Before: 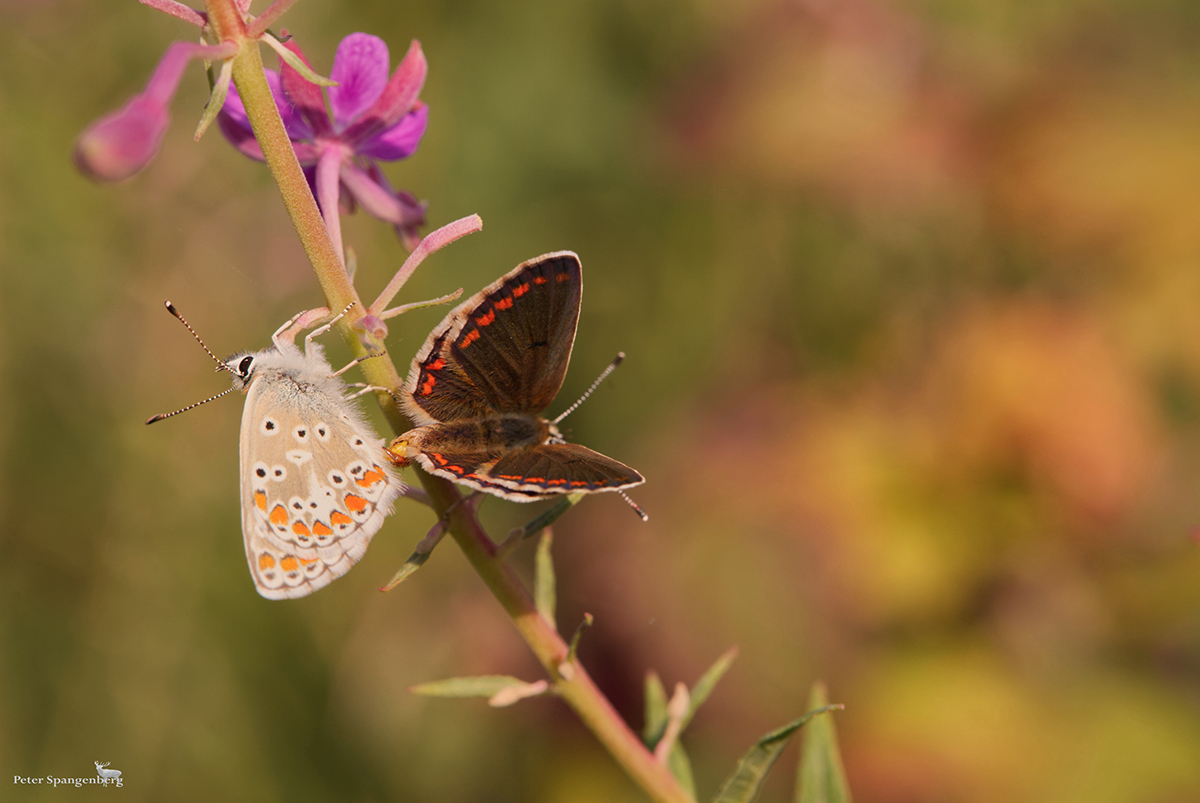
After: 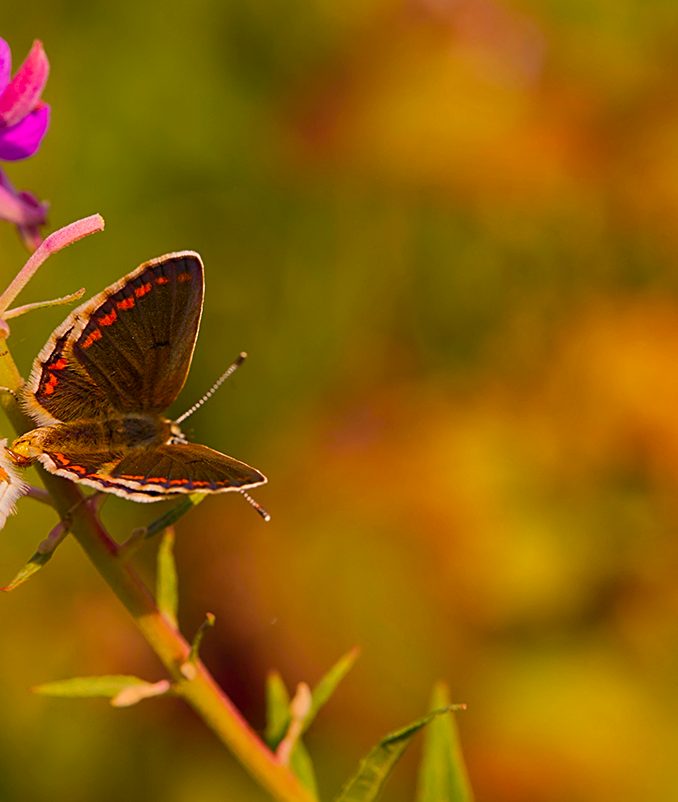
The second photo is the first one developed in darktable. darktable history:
color balance rgb: linear chroma grading › global chroma 39.55%, perceptual saturation grading › global saturation 19.868%
sharpen: on, module defaults
crop: left 31.527%, top 0.023%, right 11.973%
